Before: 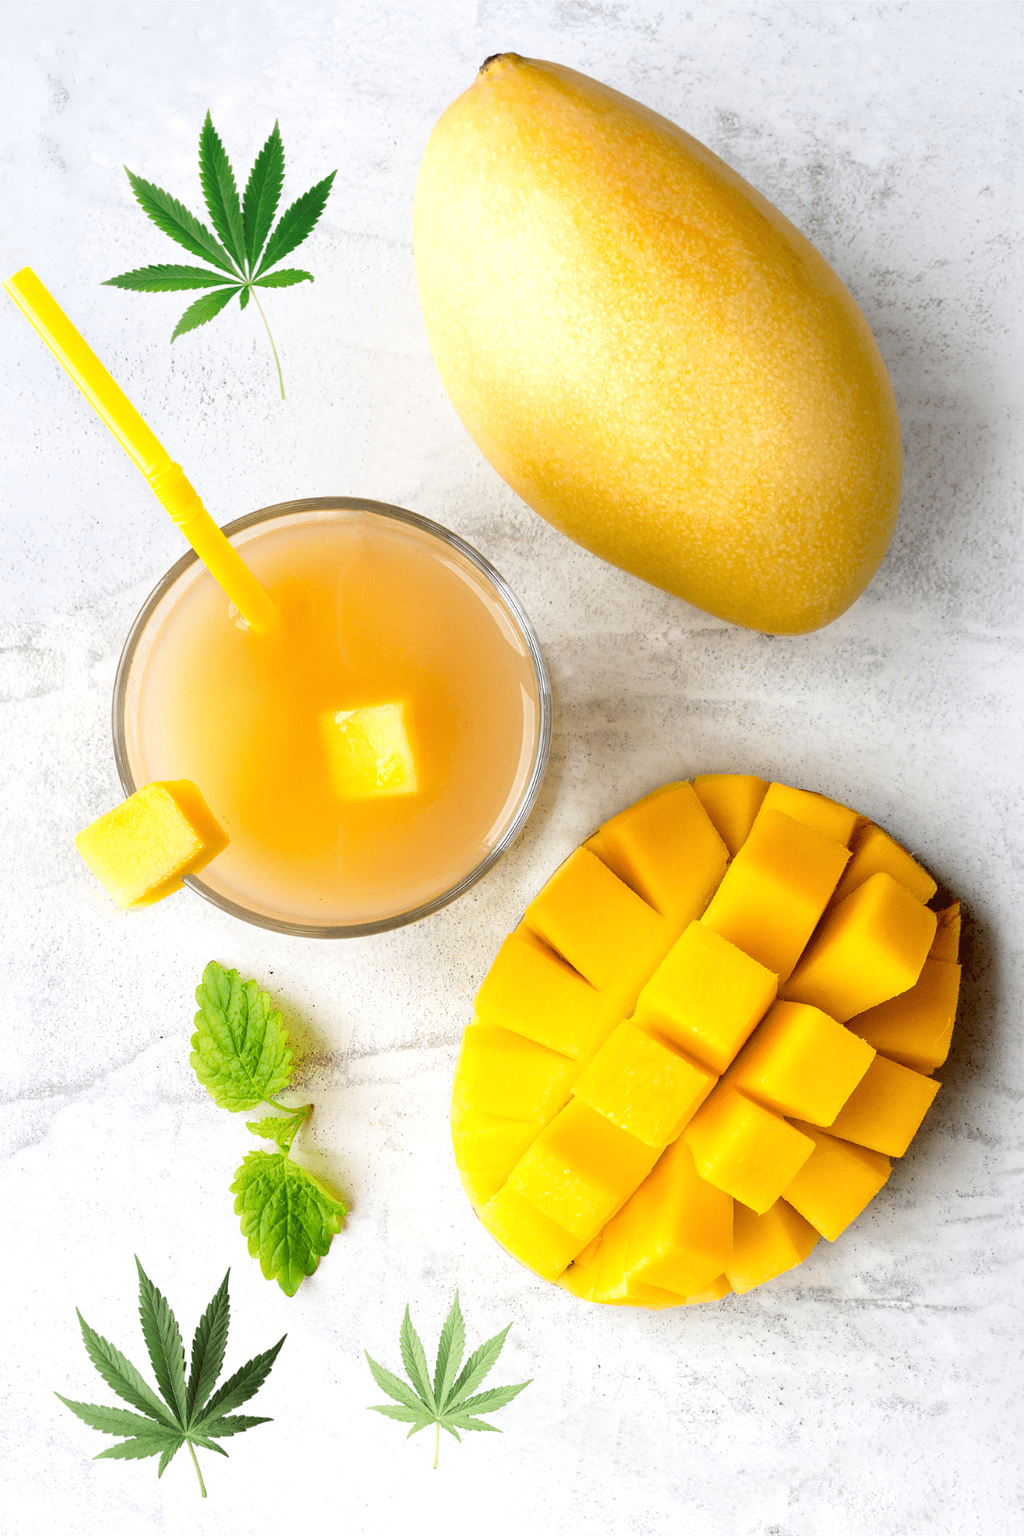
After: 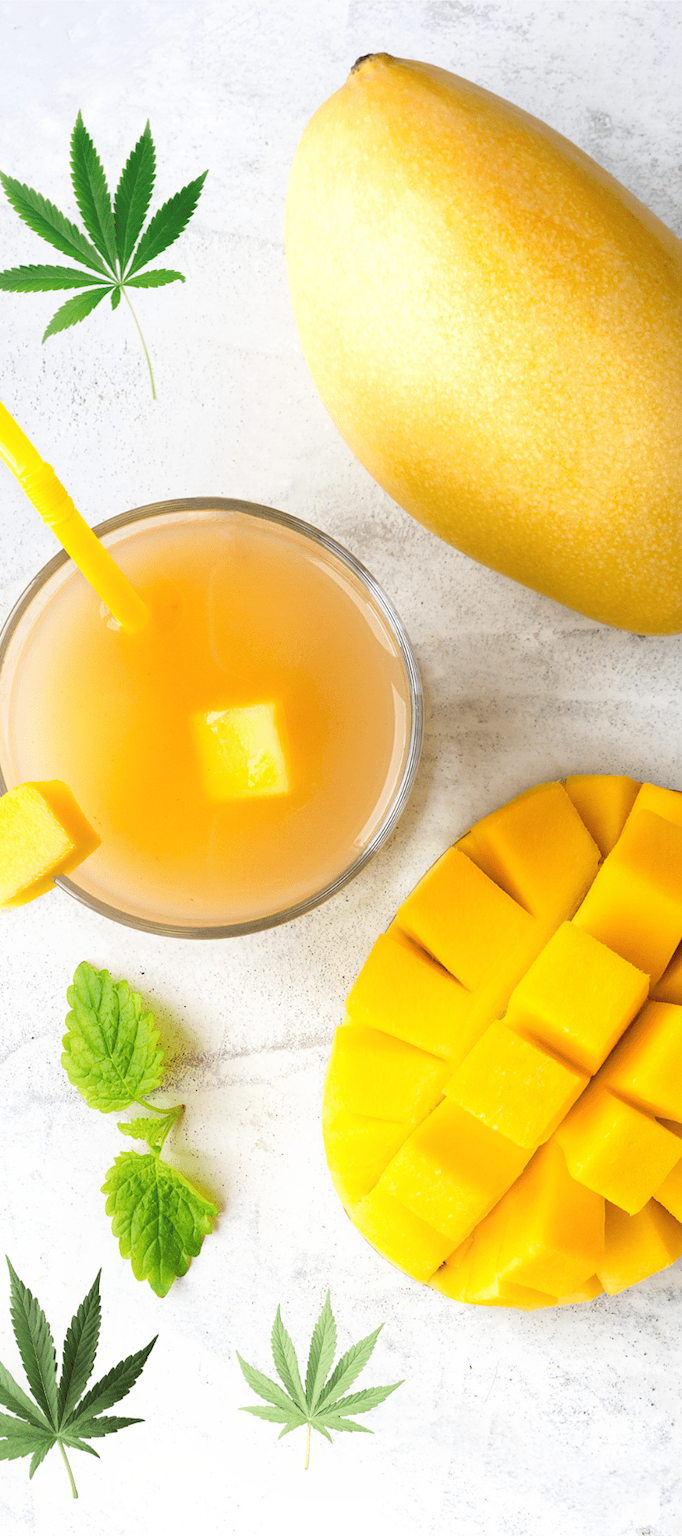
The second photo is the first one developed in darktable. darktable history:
crop and rotate: left 12.648%, right 20.685%
contrast equalizer: octaves 7, y [[0.6 ×6], [0.55 ×6], [0 ×6], [0 ×6], [0 ×6]], mix -0.3
